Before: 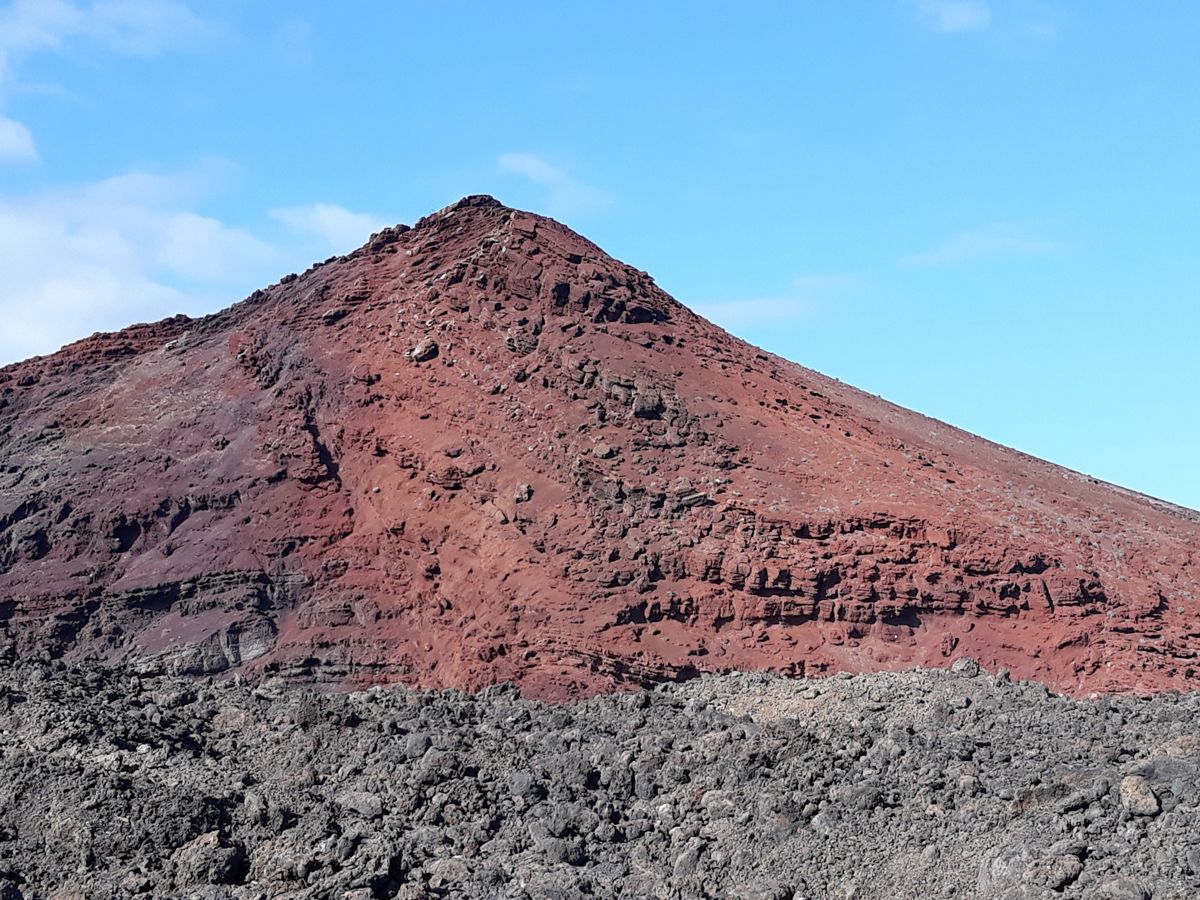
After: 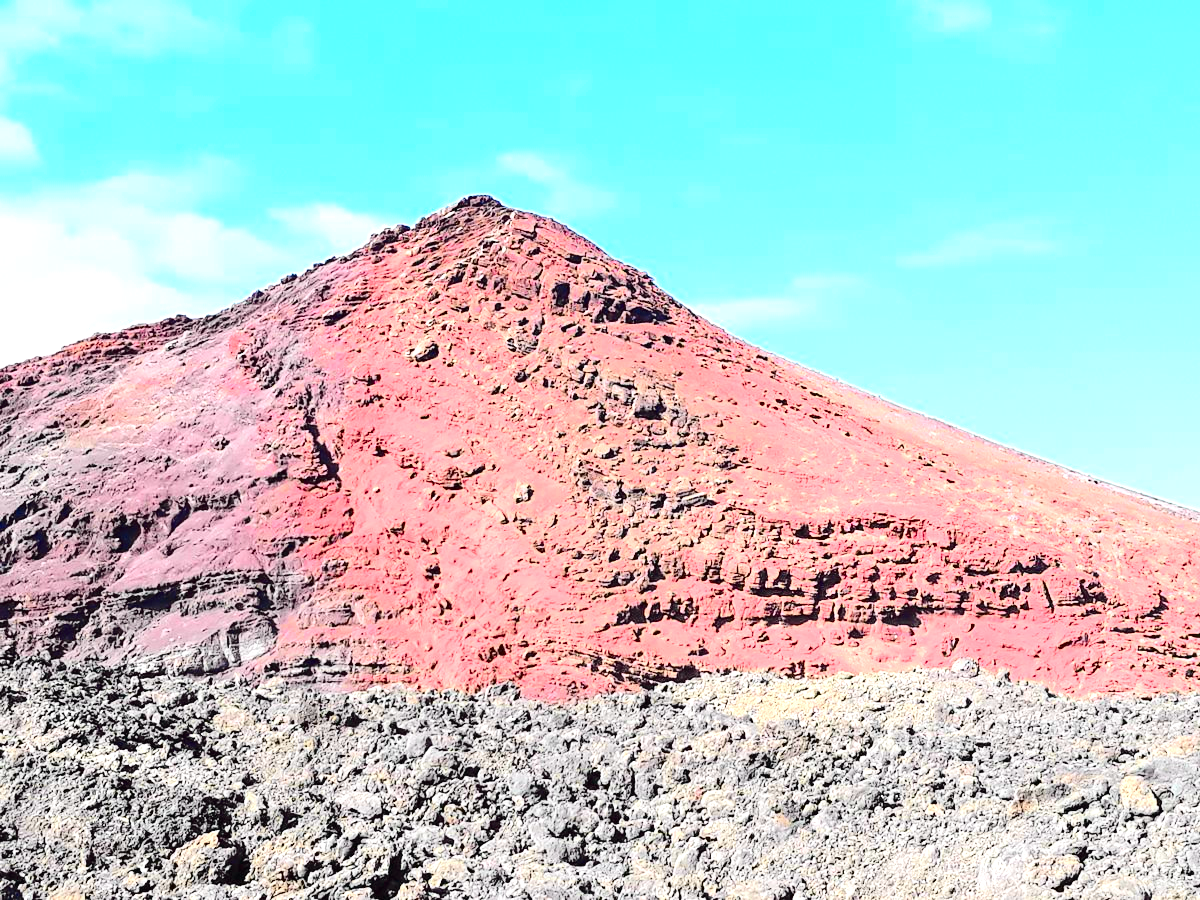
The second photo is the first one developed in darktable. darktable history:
tone curve: curves: ch0 [(0, 0.006) (0.184, 0.117) (0.405, 0.46) (0.456, 0.528) (0.634, 0.728) (0.877, 0.89) (0.984, 0.935)]; ch1 [(0, 0) (0.443, 0.43) (0.492, 0.489) (0.566, 0.579) (0.595, 0.625) (0.608, 0.667) (0.65, 0.729) (1, 1)]; ch2 [(0, 0) (0.33, 0.301) (0.421, 0.443) (0.447, 0.489) (0.492, 0.498) (0.537, 0.583) (0.586, 0.591) (0.663, 0.686) (1, 1)], color space Lab, independent channels, preserve colors none
levels: levels [0, 0.492, 0.984]
exposure: black level correction 0, exposure 1.675 EV, compensate exposure bias true, compensate highlight preservation false
